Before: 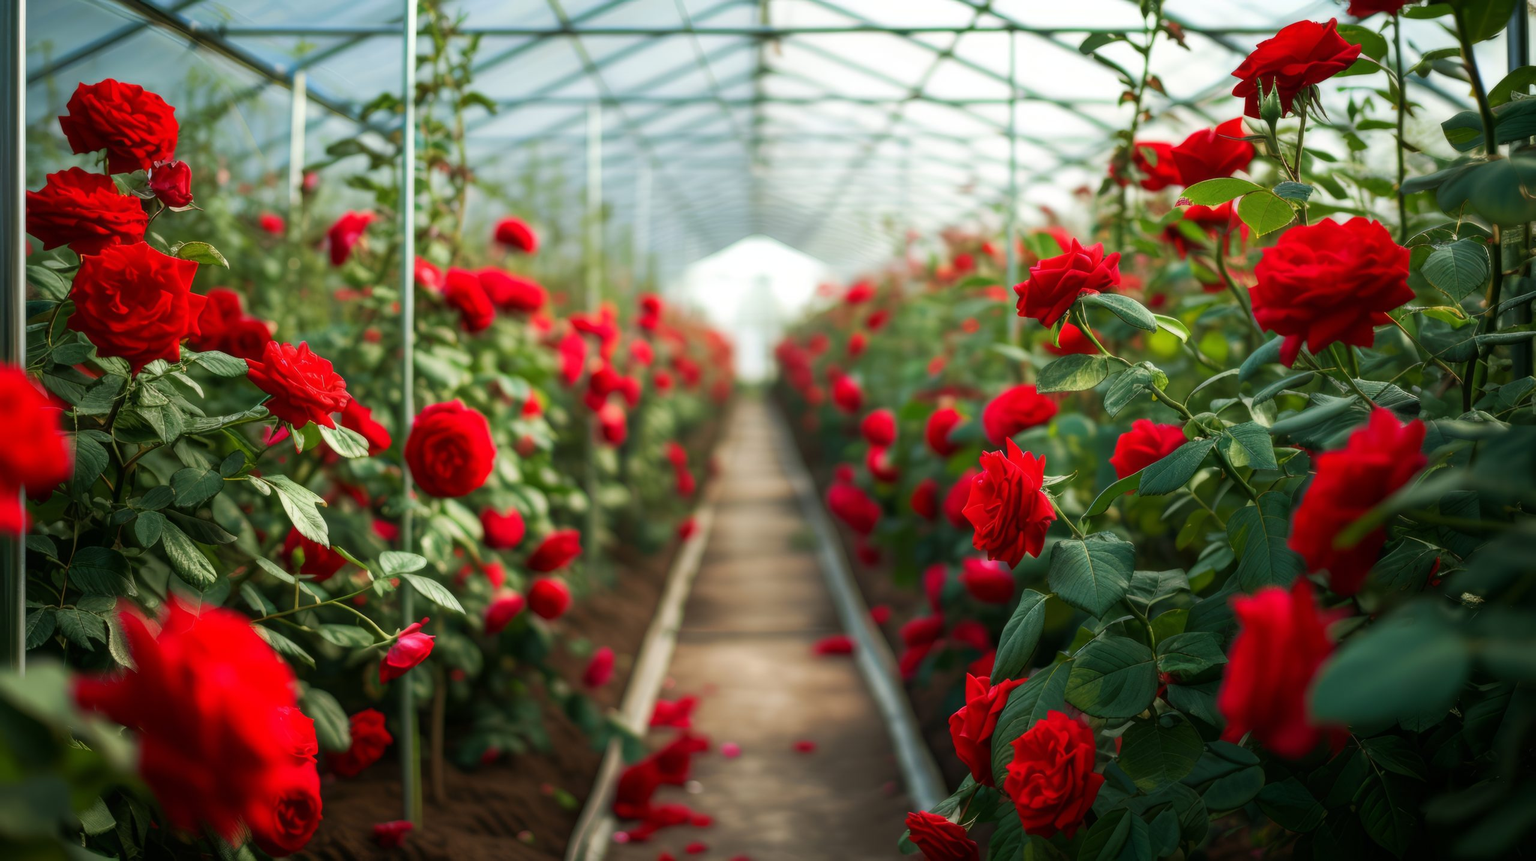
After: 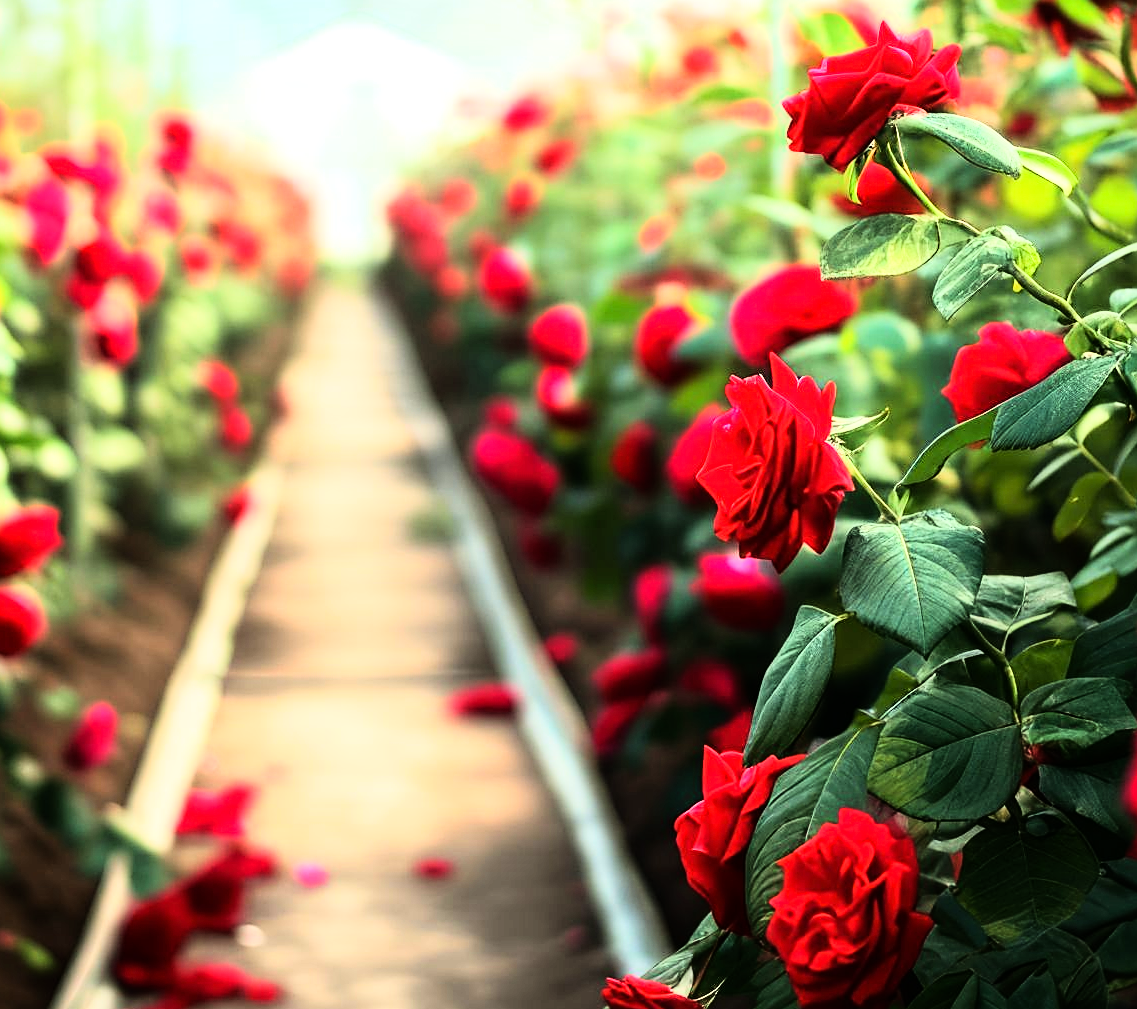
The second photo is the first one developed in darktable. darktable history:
crop: left 35.432%, top 26.233%, right 20.145%, bottom 3.432%
rgb curve: curves: ch0 [(0, 0) (0.21, 0.15) (0.24, 0.21) (0.5, 0.75) (0.75, 0.96) (0.89, 0.99) (1, 1)]; ch1 [(0, 0.02) (0.21, 0.13) (0.25, 0.2) (0.5, 0.67) (0.75, 0.9) (0.89, 0.97) (1, 1)]; ch2 [(0, 0.02) (0.21, 0.13) (0.25, 0.2) (0.5, 0.67) (0.75, 0.9) (0.89, 0.97) (1, 1)], compensate middle gray true
sharpen: on, module defaults
exposure: exposure 0.574 EV, compensate highlight preservation false
tone equalizer: on, module defaults
